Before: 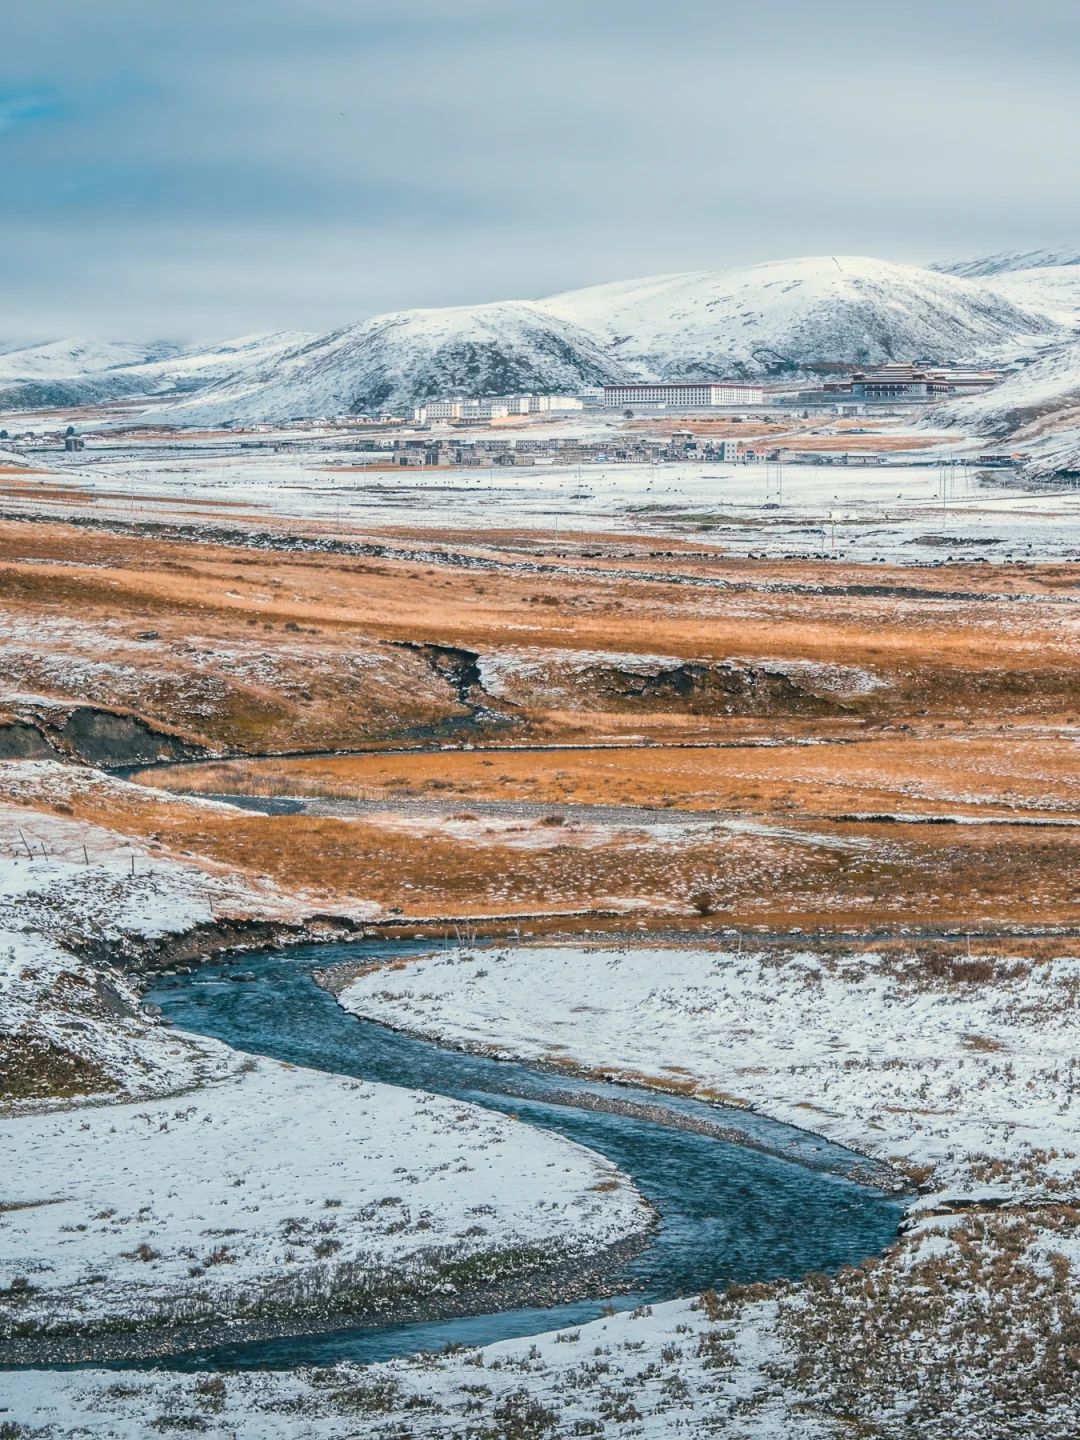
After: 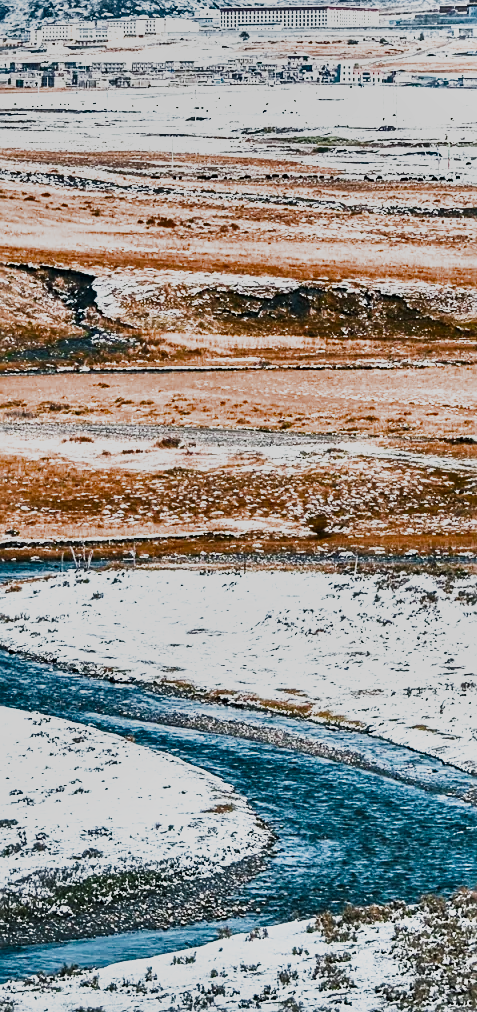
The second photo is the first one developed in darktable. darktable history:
shadows and highlights: shadows 82.41, white point adjustment -9.19, highlights -61.28, soften with gaussian
crop: left 35.63%, top 26.258%, right 20.178%, bottom 3.433%
exposure: exposure 1.99 EV, compensate highlight preservation false
sharpen: on, module defaults
filmic rgb: black relative exposure -5.03 EV, white relative exposure 3.52 EV, hardness 3.19, contrast 1.188, highlights saturation mix -49.41%
tone equalizer: -8 EV 0.282 EV, -7 EV 0.421 EV, -6 EV 0.38 EV, -5 EV 0.228 EV, -3 EV -0.281 EV, -2 EV -0.398 EV, -1 EV -0.409 EV, +0 EV -0.227 EV, luminance estimator HSV value / RGB max
